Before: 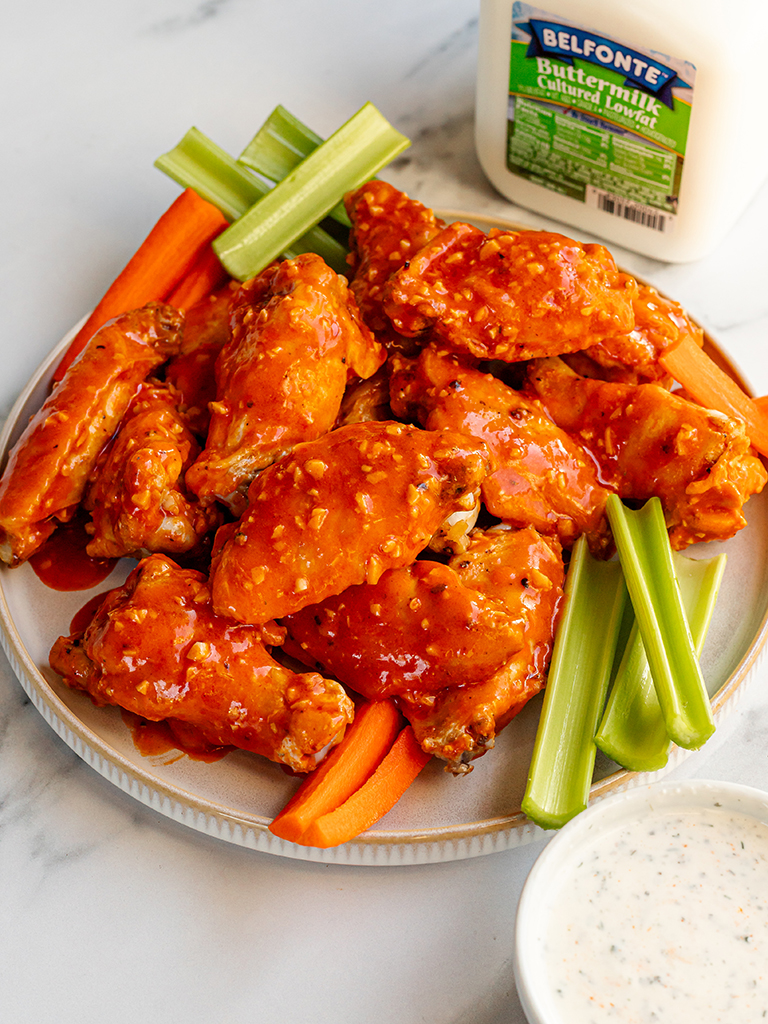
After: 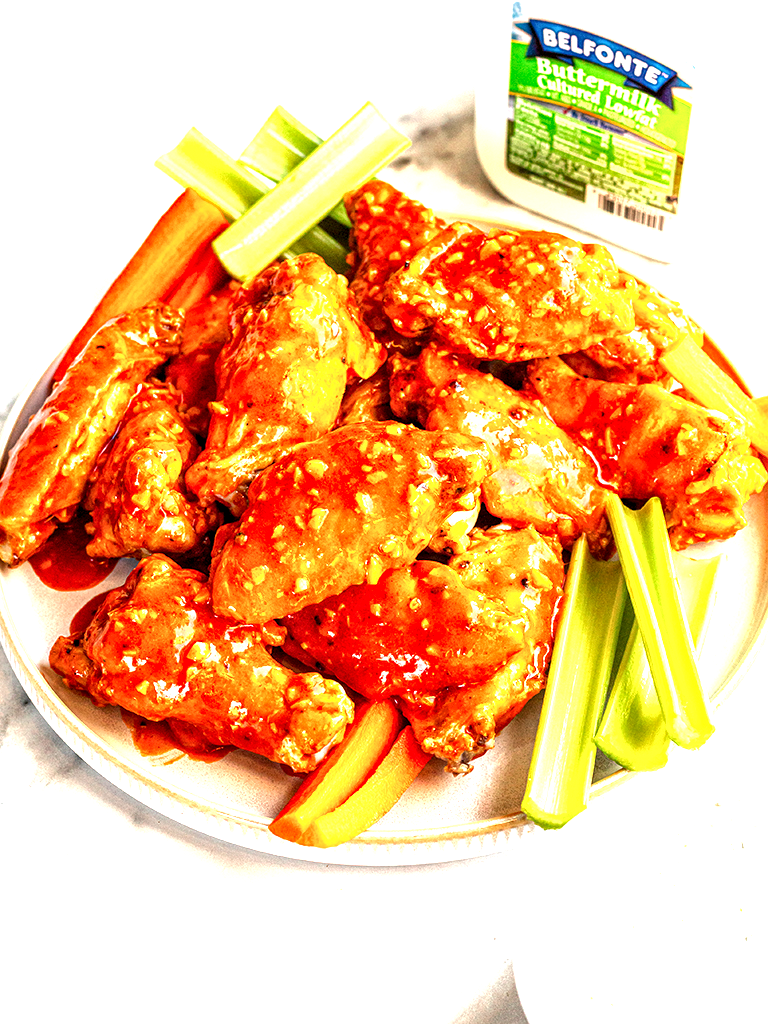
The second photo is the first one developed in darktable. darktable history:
local contrast: highlights 103%, shadows 102%, detail 201%, midtone range 0.2
exposure: black level correction 0, exposure 1.678 EV, compensate highlight preservation false
